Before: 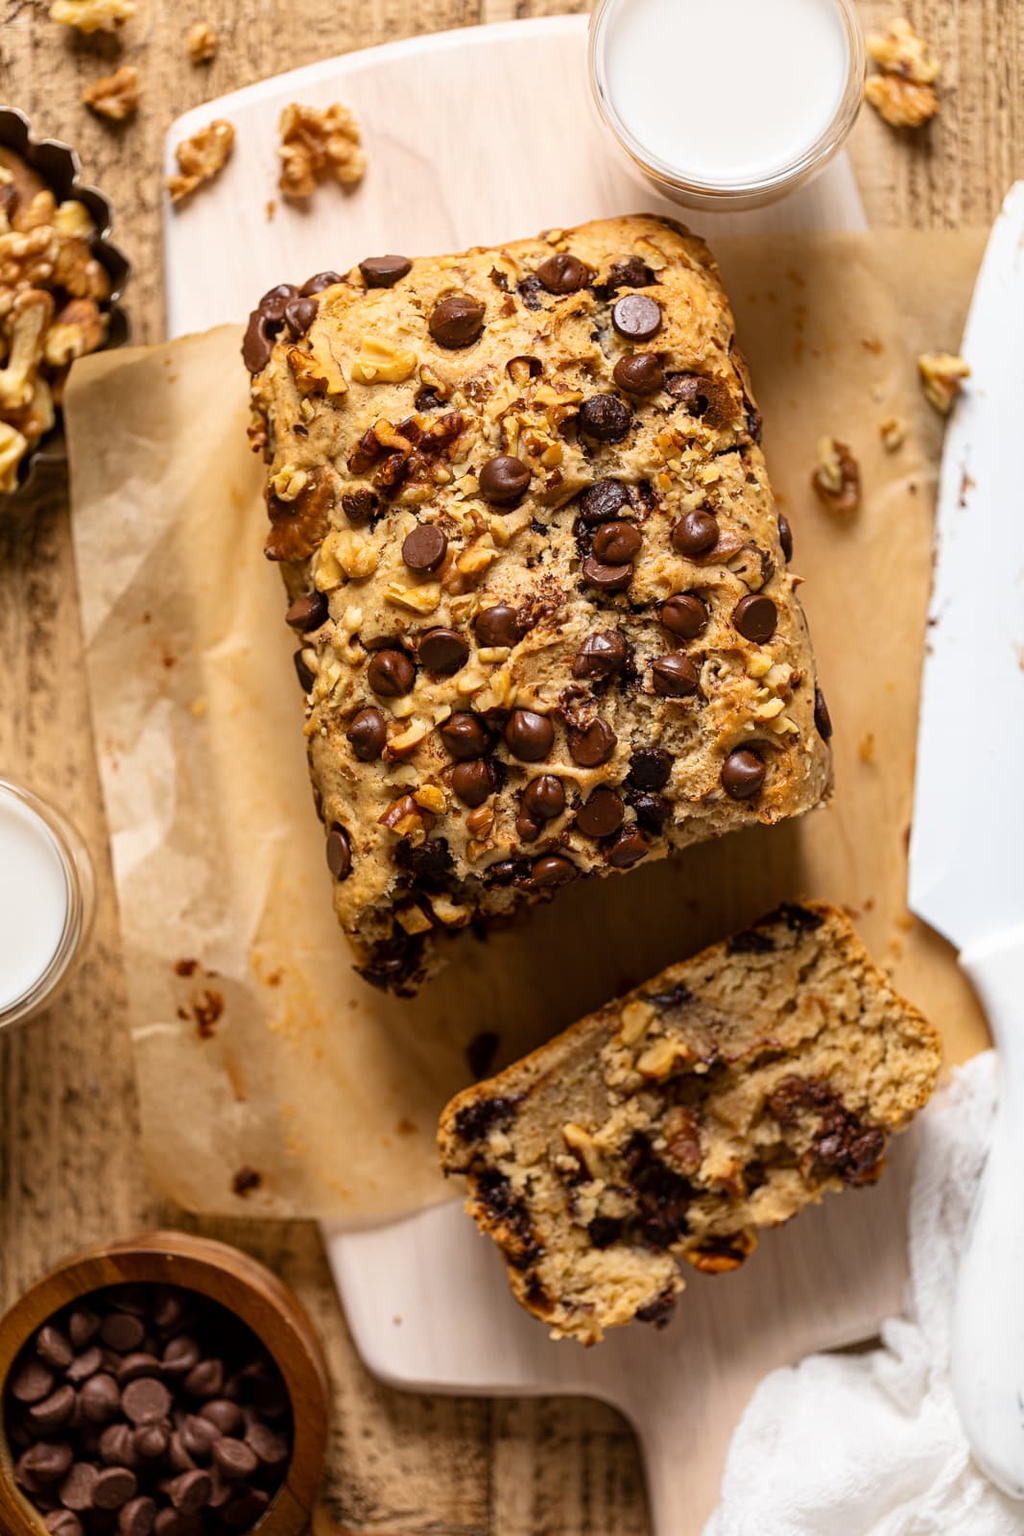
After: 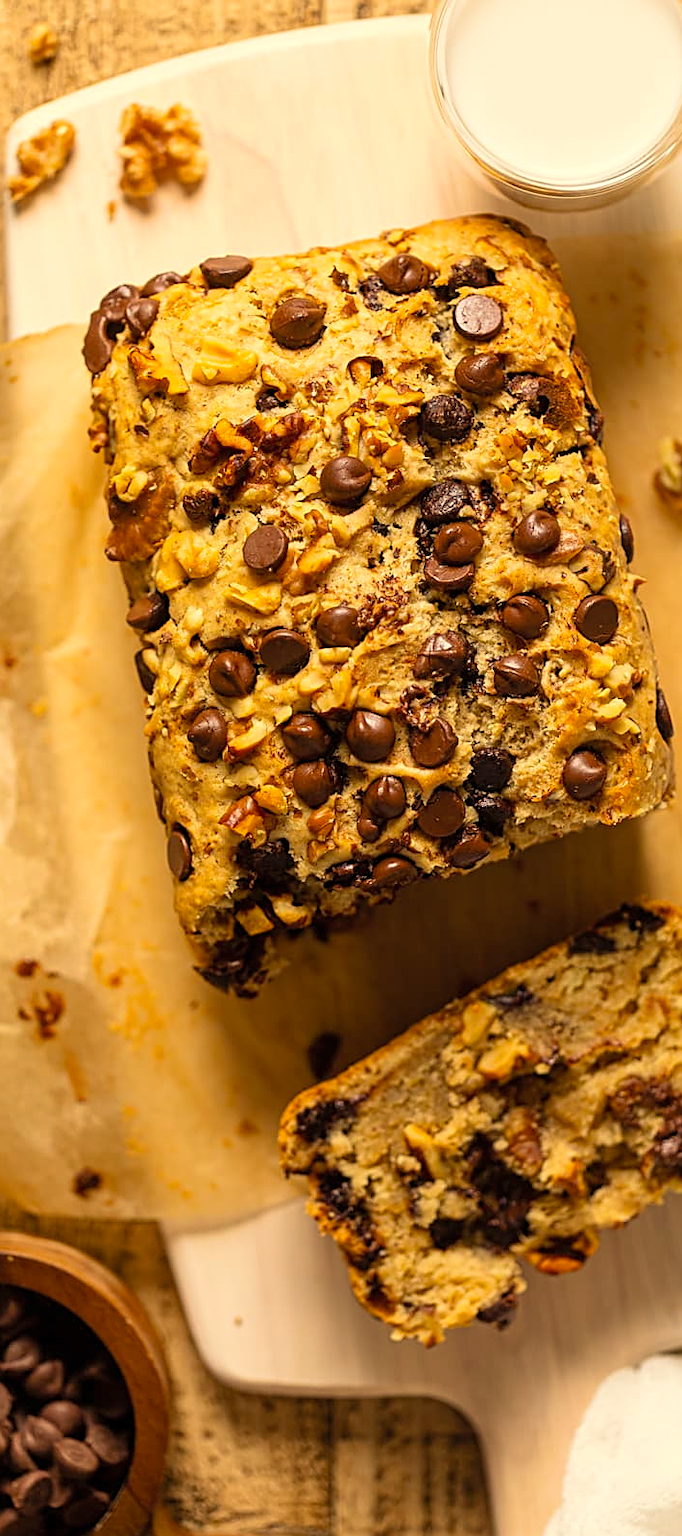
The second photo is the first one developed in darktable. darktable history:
velvia: on, module defaults
tone equalizer: mask exposure compensation -0.512 EV
color correction: highlights a* 1.27, highlights b* 17.92
sharpen: amount 0.495
contrast brightness saturation: brightness 0.094, saturation 0.193
crop and rotate: left 15.624%, right 17.709%
